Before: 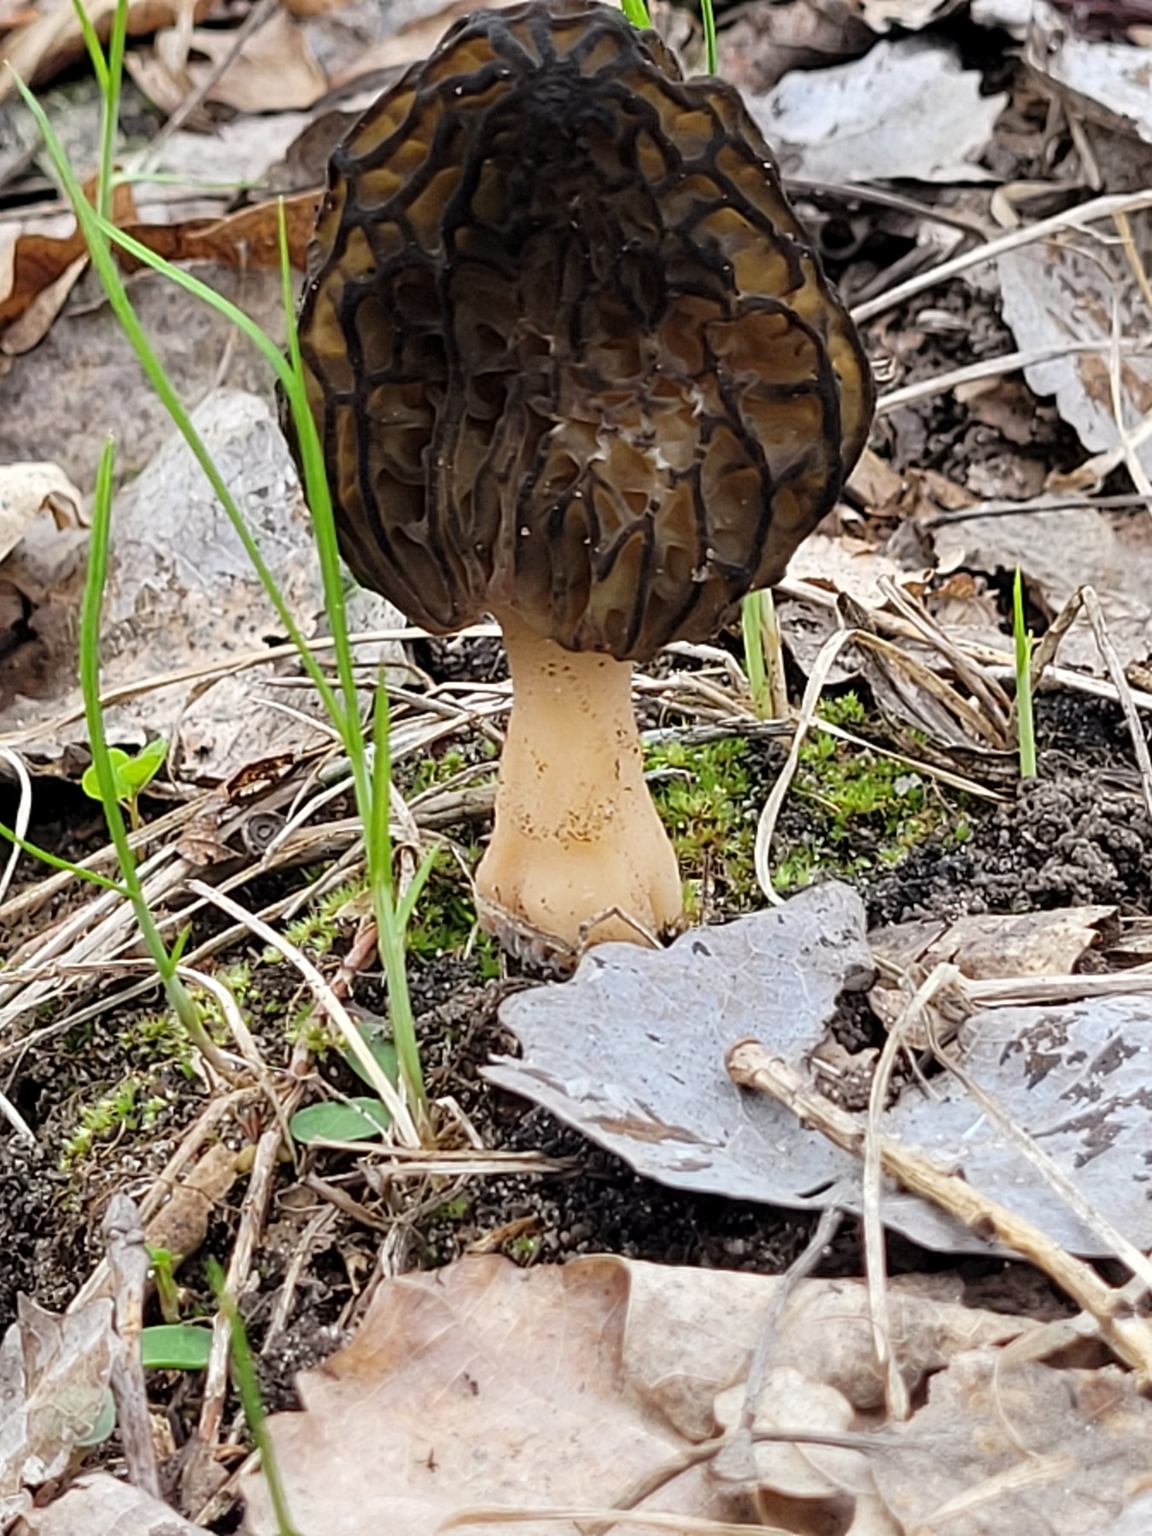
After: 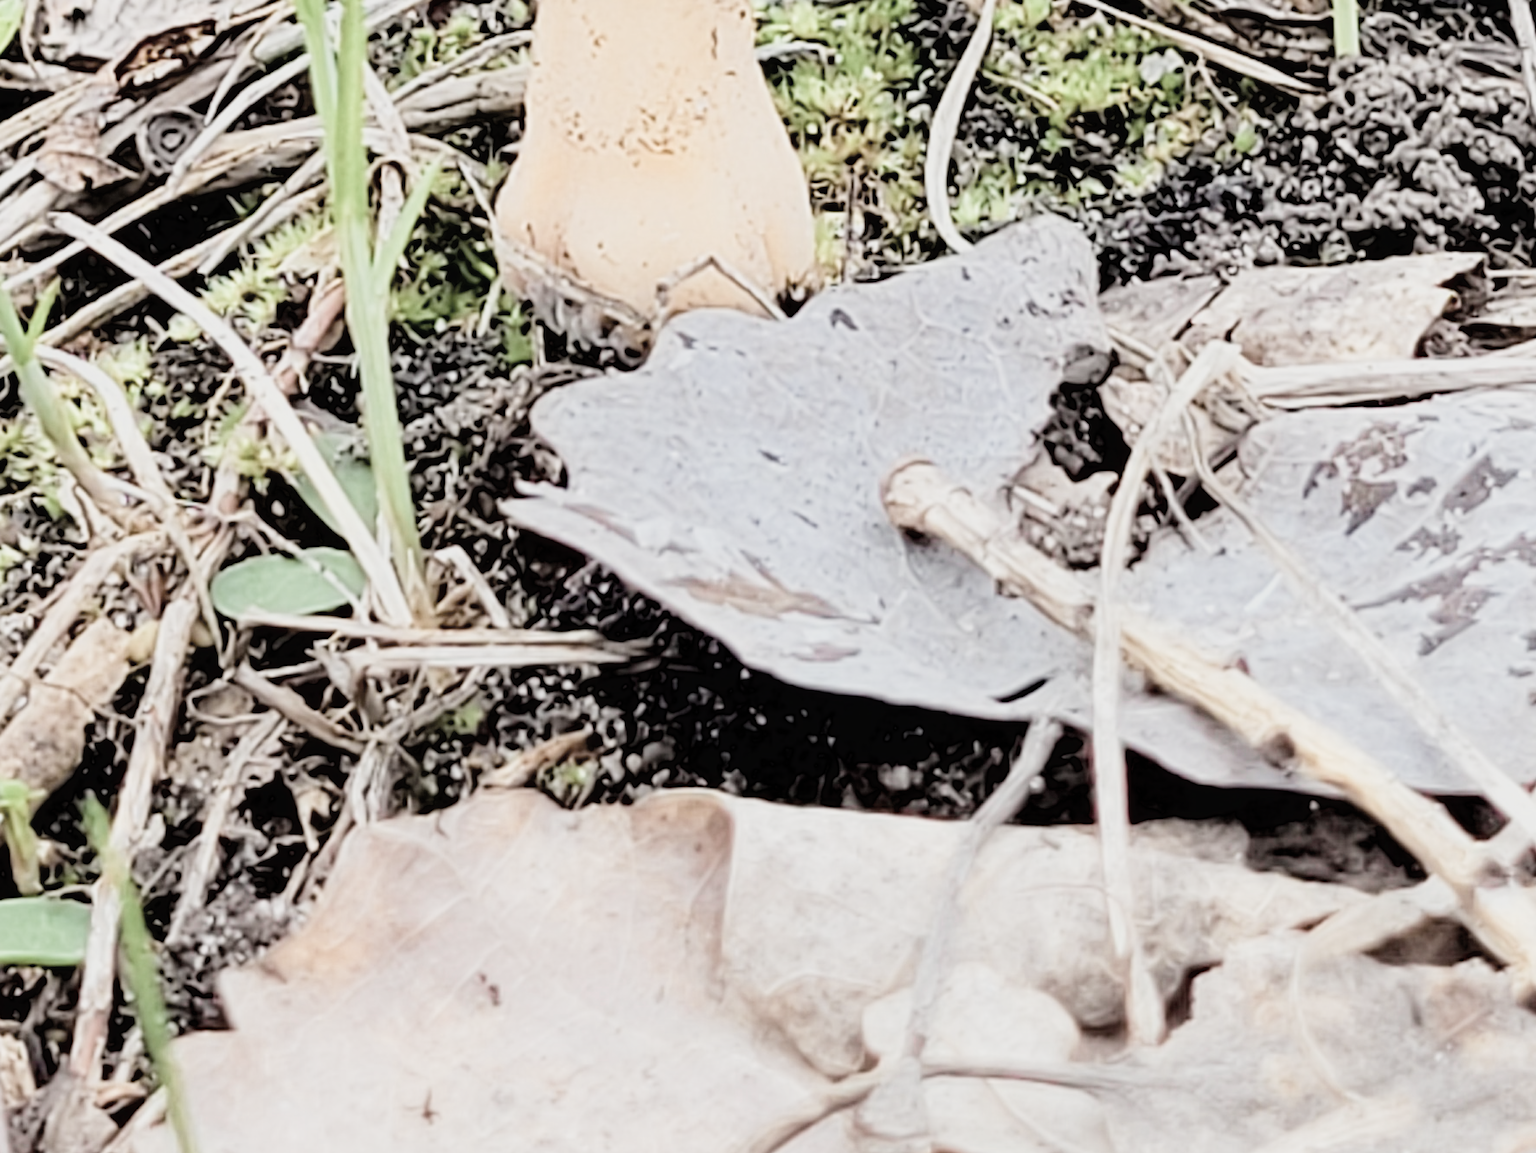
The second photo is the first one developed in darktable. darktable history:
exposure: black level correction 0.008, exposure 0.975 EV, compensate highlight preservation false
filmic rgb: black relative exposure -7.19 EV, white relative exposure 5.36 EV, threshold 2.96 EV, hardness 3.03, color science v4 (2020), enable highlight reconstruction true
color zones: curves: ch0 [(0, 0.6) (0.129, 0.585) (0.193, 0.596) (0.429, 0.5) (0.571, 0.5) (0.714, 0.5) (0.857, 0.5) (1, 0.6)]; ch1 [(0, 0.453) (0.112, 0.245) (0.213, 0.252) (0.429, 0.233) (0.571, 0.231) (0.683, 0.242) (0.857, 0.296) (1, 0.453)]
crop and rotate: left 13.295%, top 48.261%, bottom 2.907%
